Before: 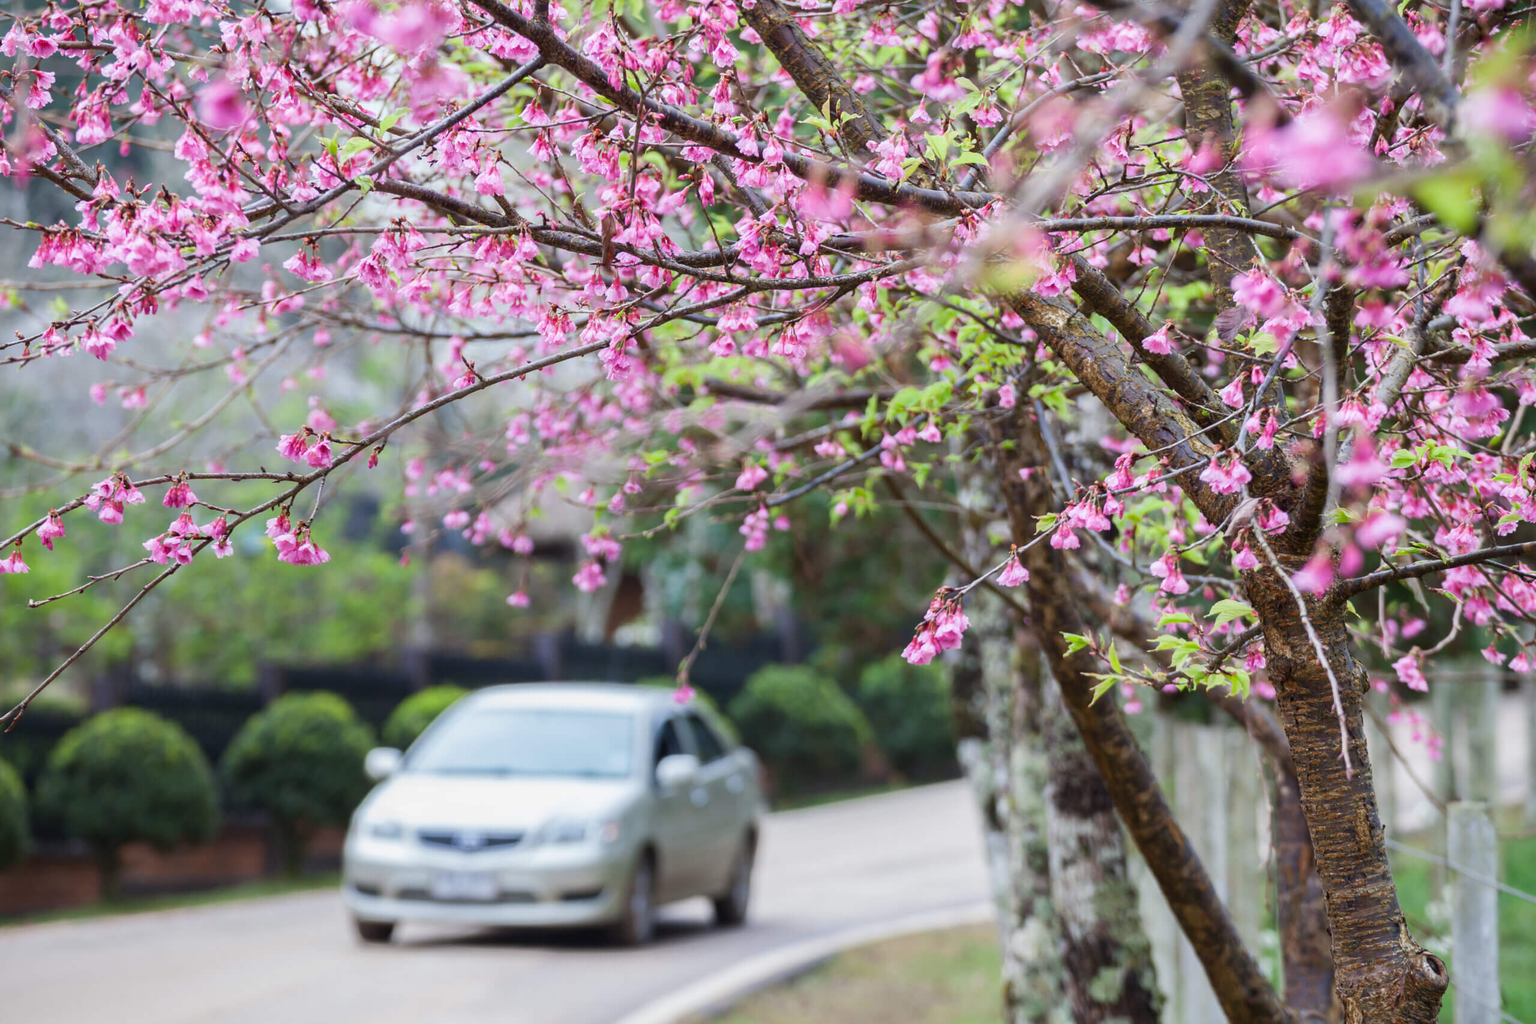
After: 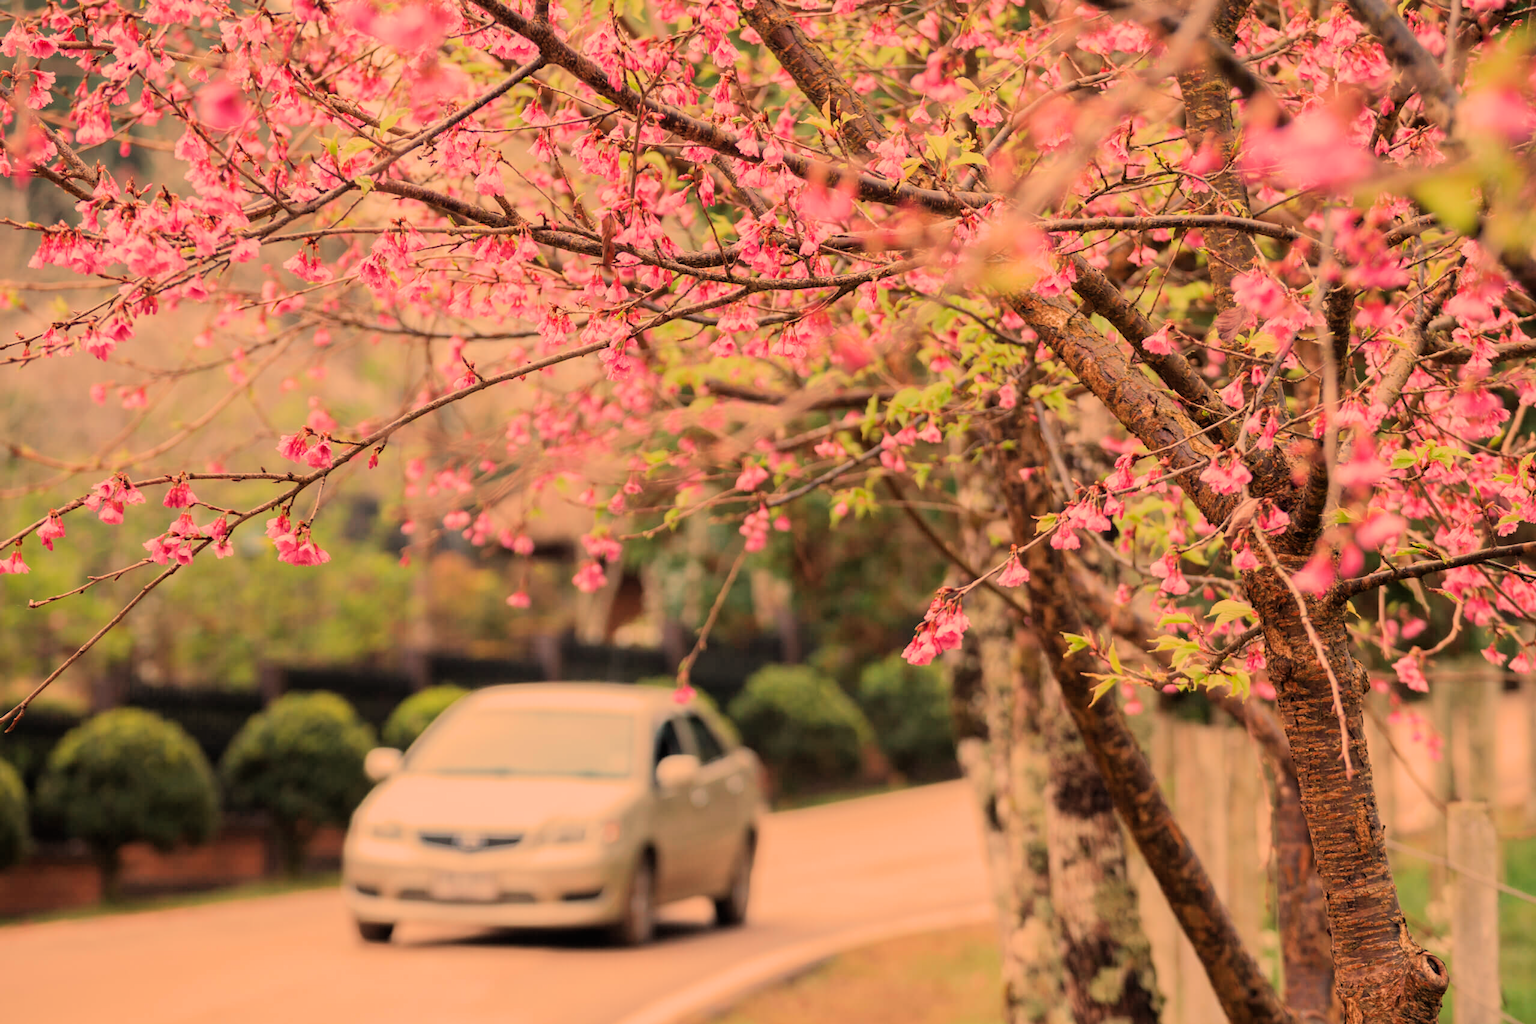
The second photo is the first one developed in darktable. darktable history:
filmic rgb: black relative exposure -7.65 EV, white relative exposure 4.56 EV, hardness 3.61, color science v6 (2022)
white balance: red 1.467, blue 0.684
